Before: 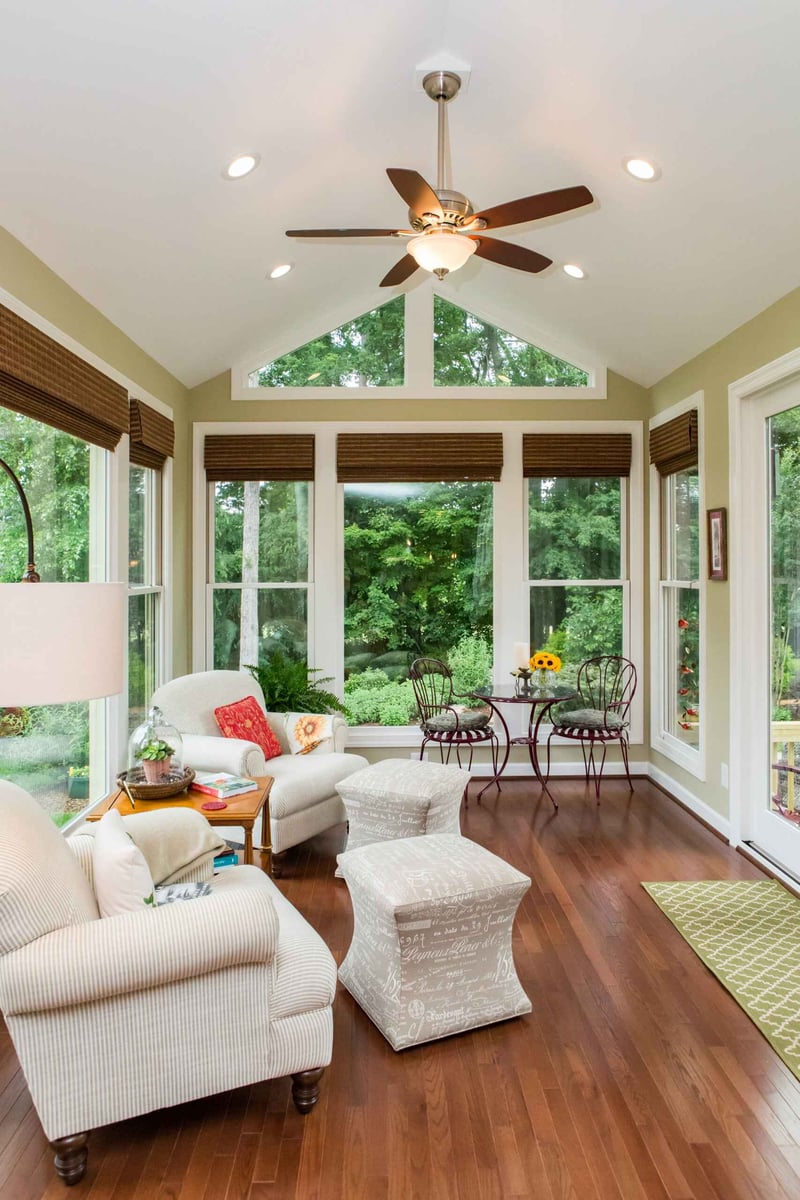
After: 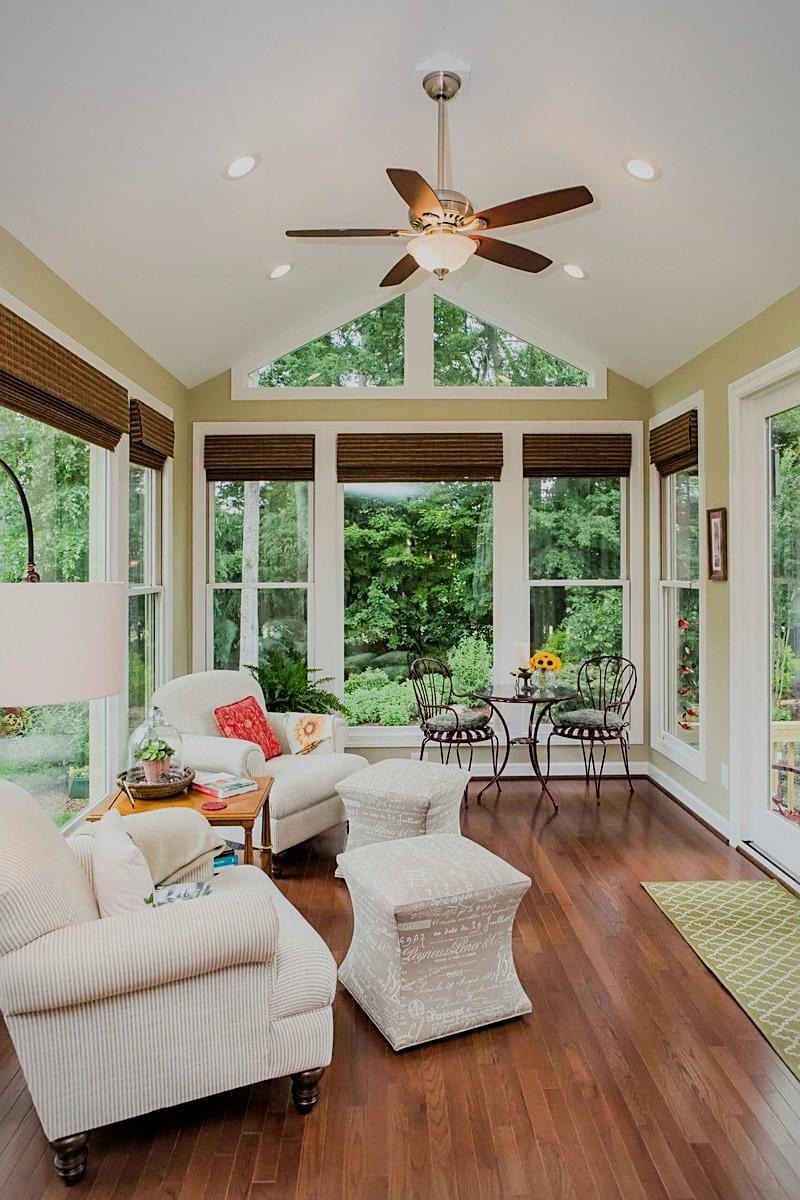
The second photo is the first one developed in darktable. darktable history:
sharpen: on, module defaults
vignetting: fall-off radius 61.06%
filmic rgb: black relative exposure -7.65 EV, white relative exposure 4.56 EV, hardness 3.61
